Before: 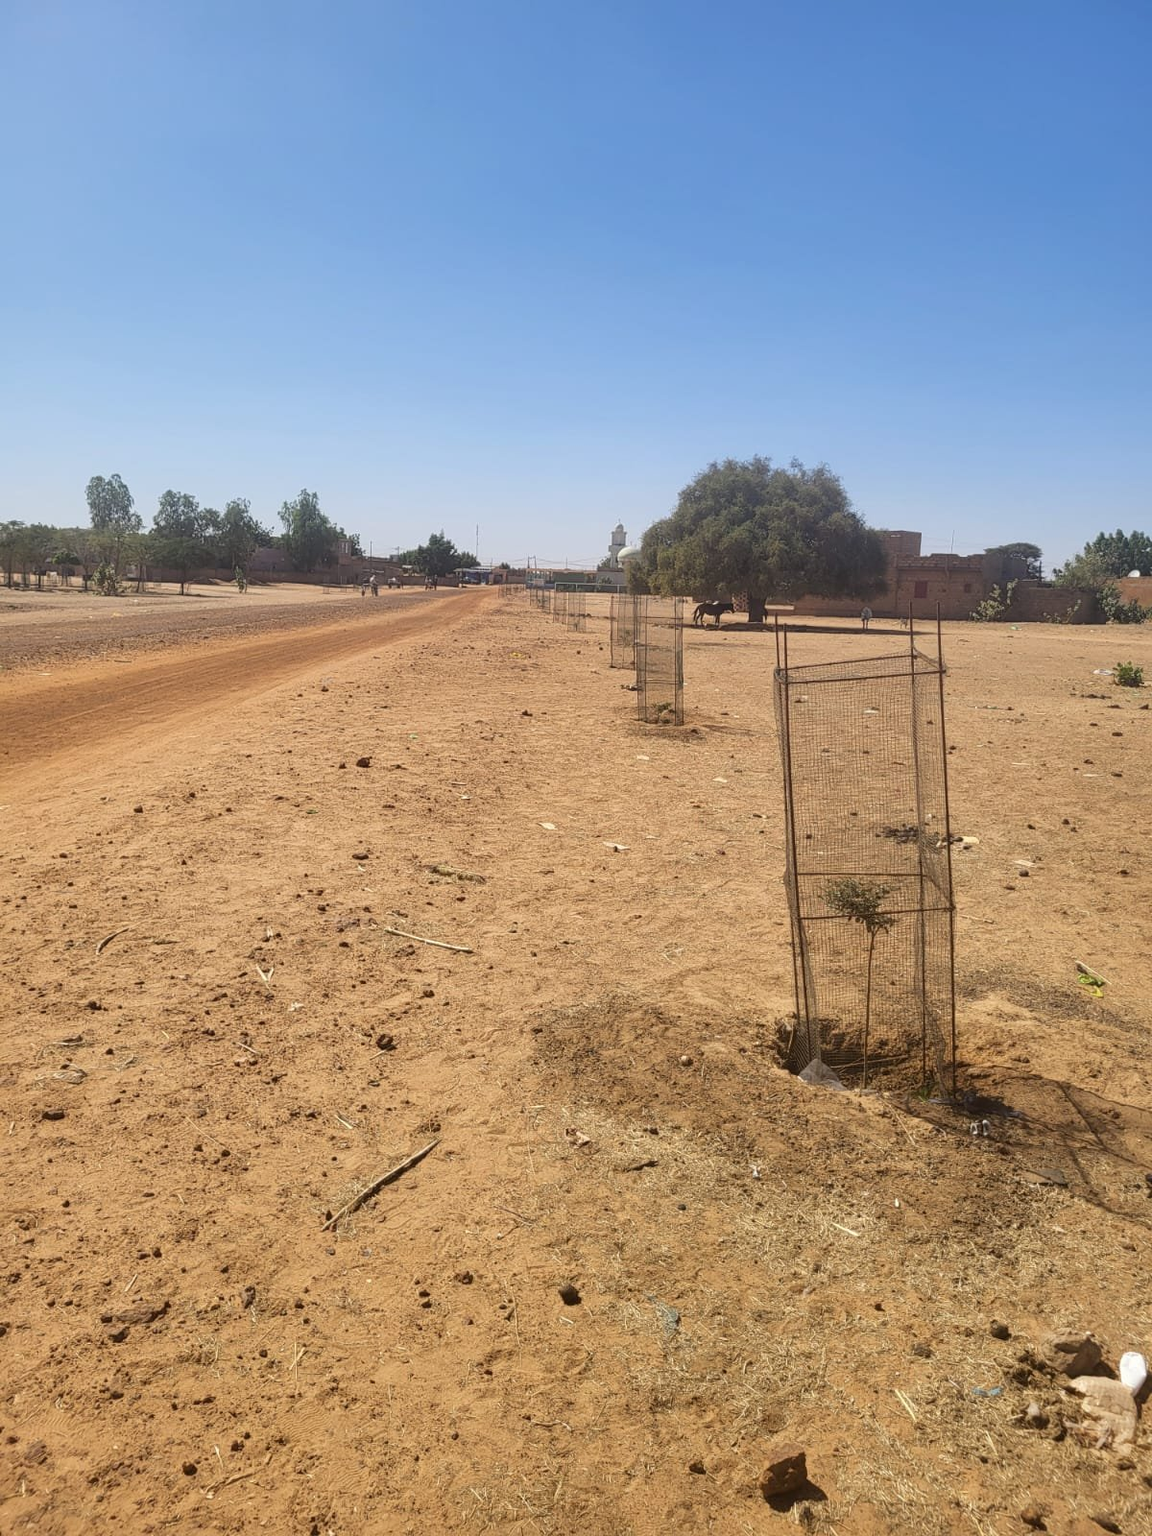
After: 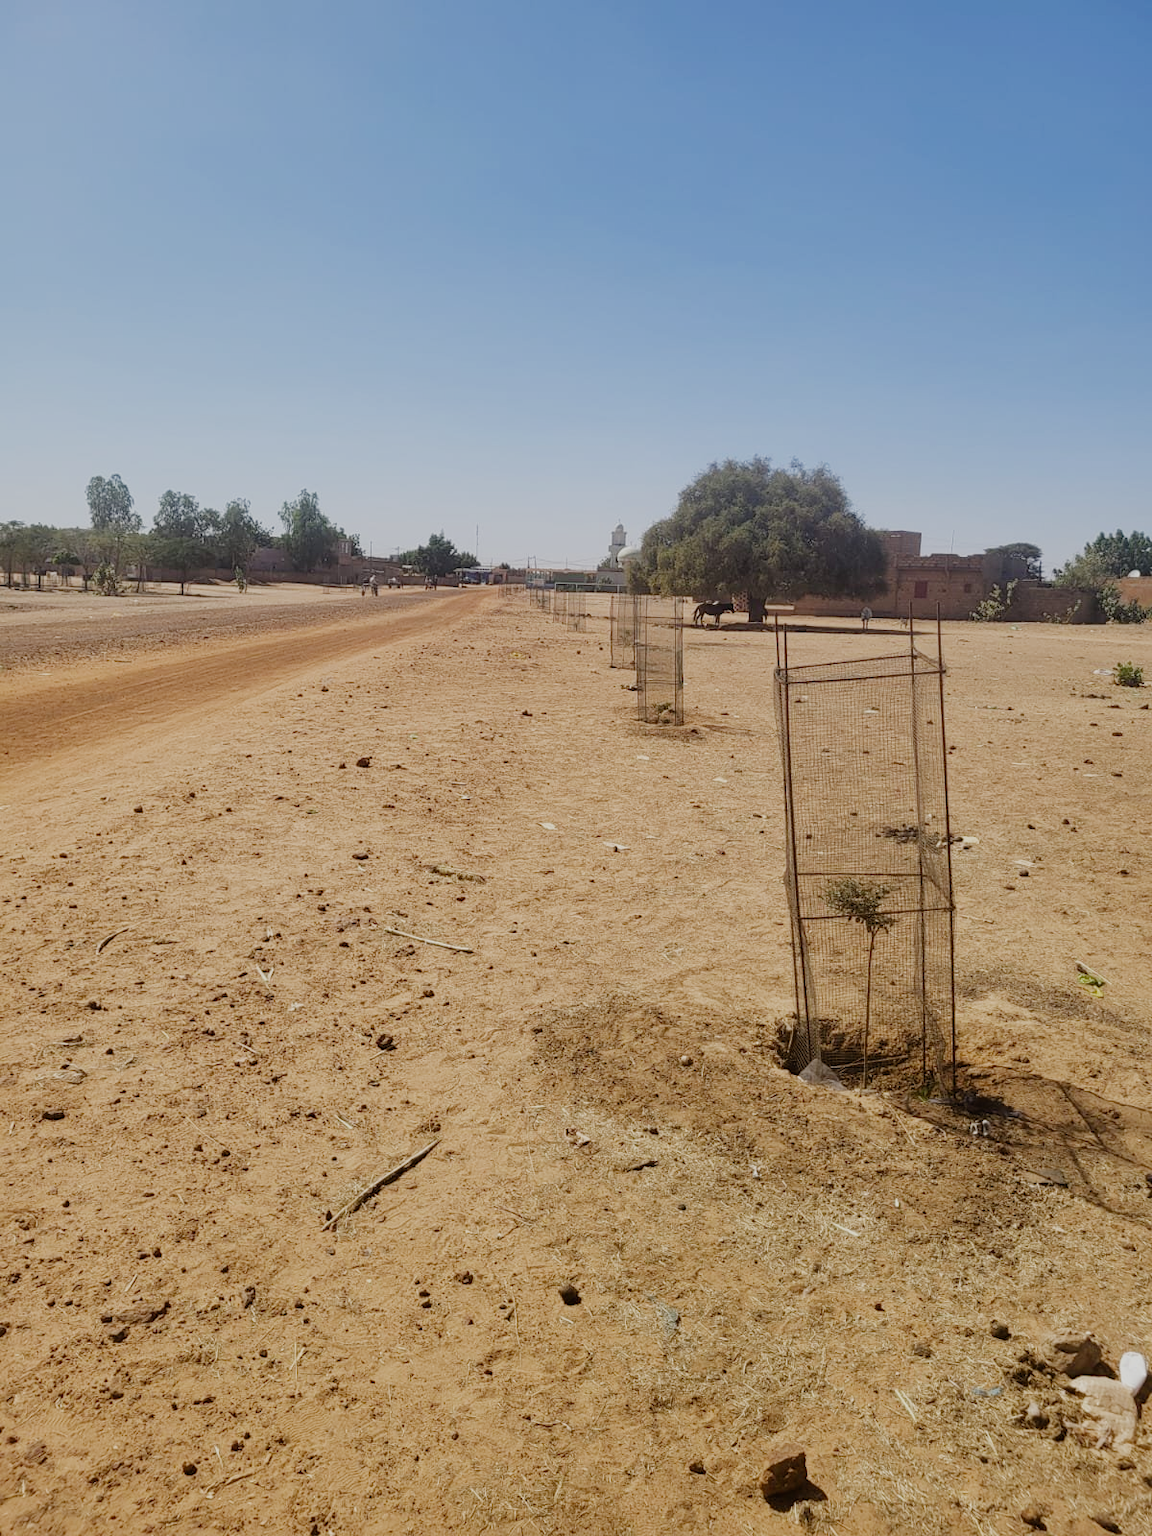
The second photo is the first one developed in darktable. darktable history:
filmic rgb: black relative exposure -7.65 EV, white relative exposure 4.56 EV, hardness 3.61, preserve chrominance no, color science v5 (2021)
